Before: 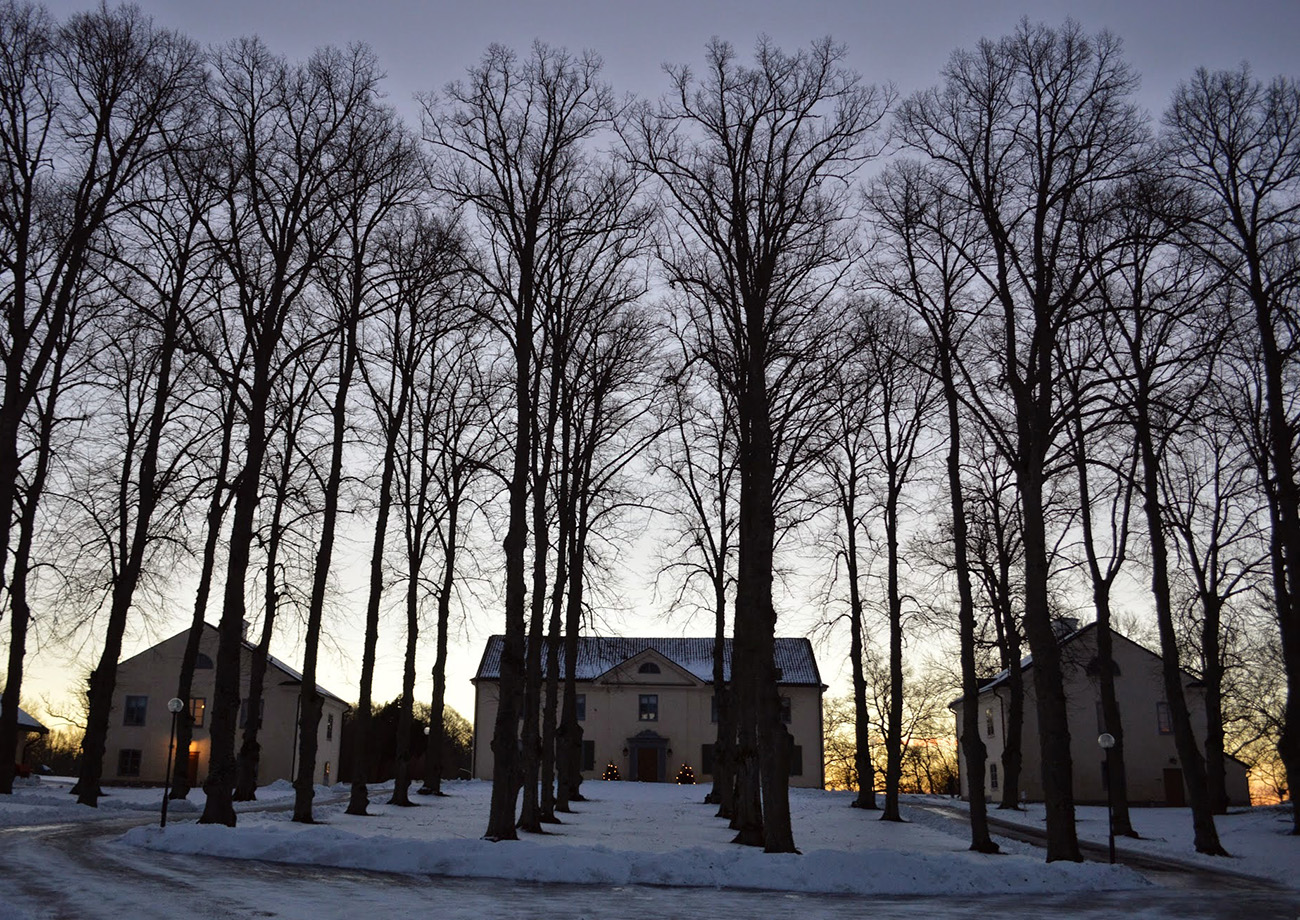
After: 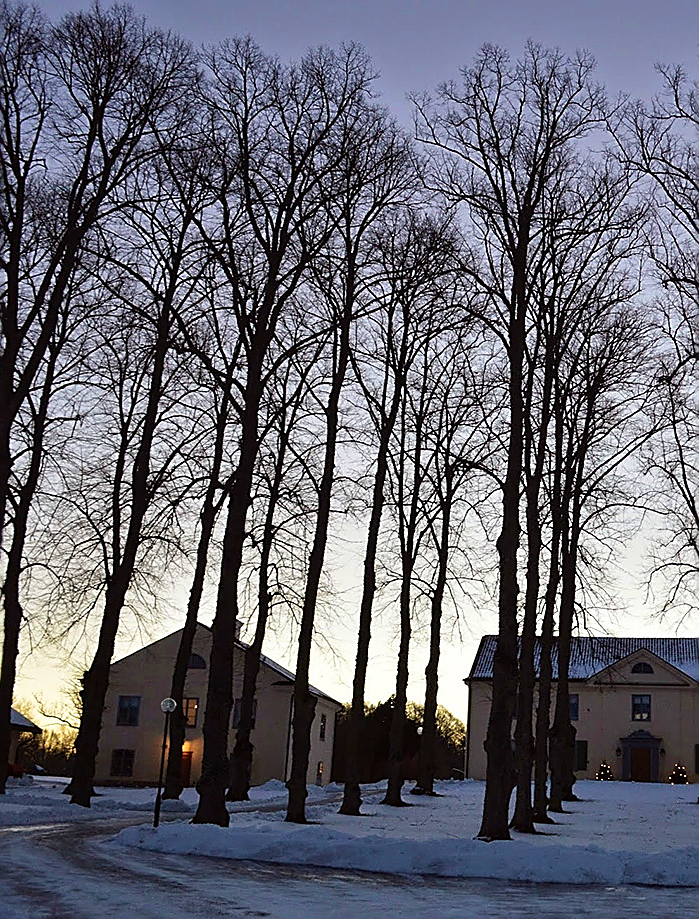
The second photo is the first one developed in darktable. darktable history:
white balance: emerald 1
velvia: strength 45%
sharpen: radius 1.4, amount 1.25, threshold 0.7
crop: left 0.587%, right 45.588%, bottom 0.086%
